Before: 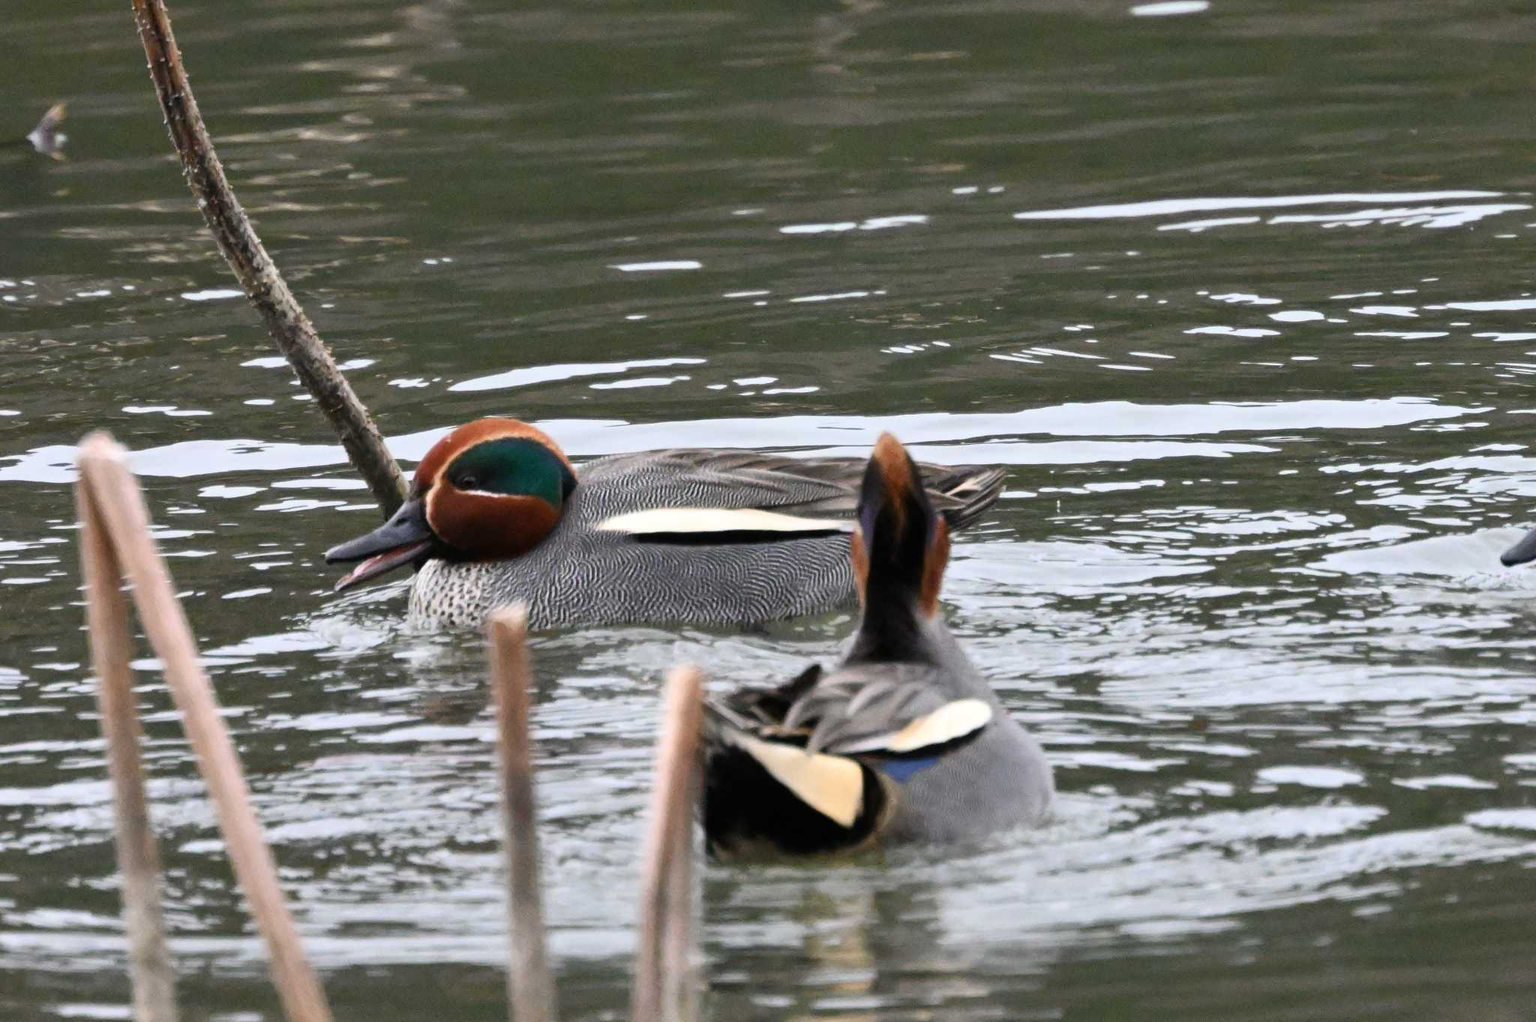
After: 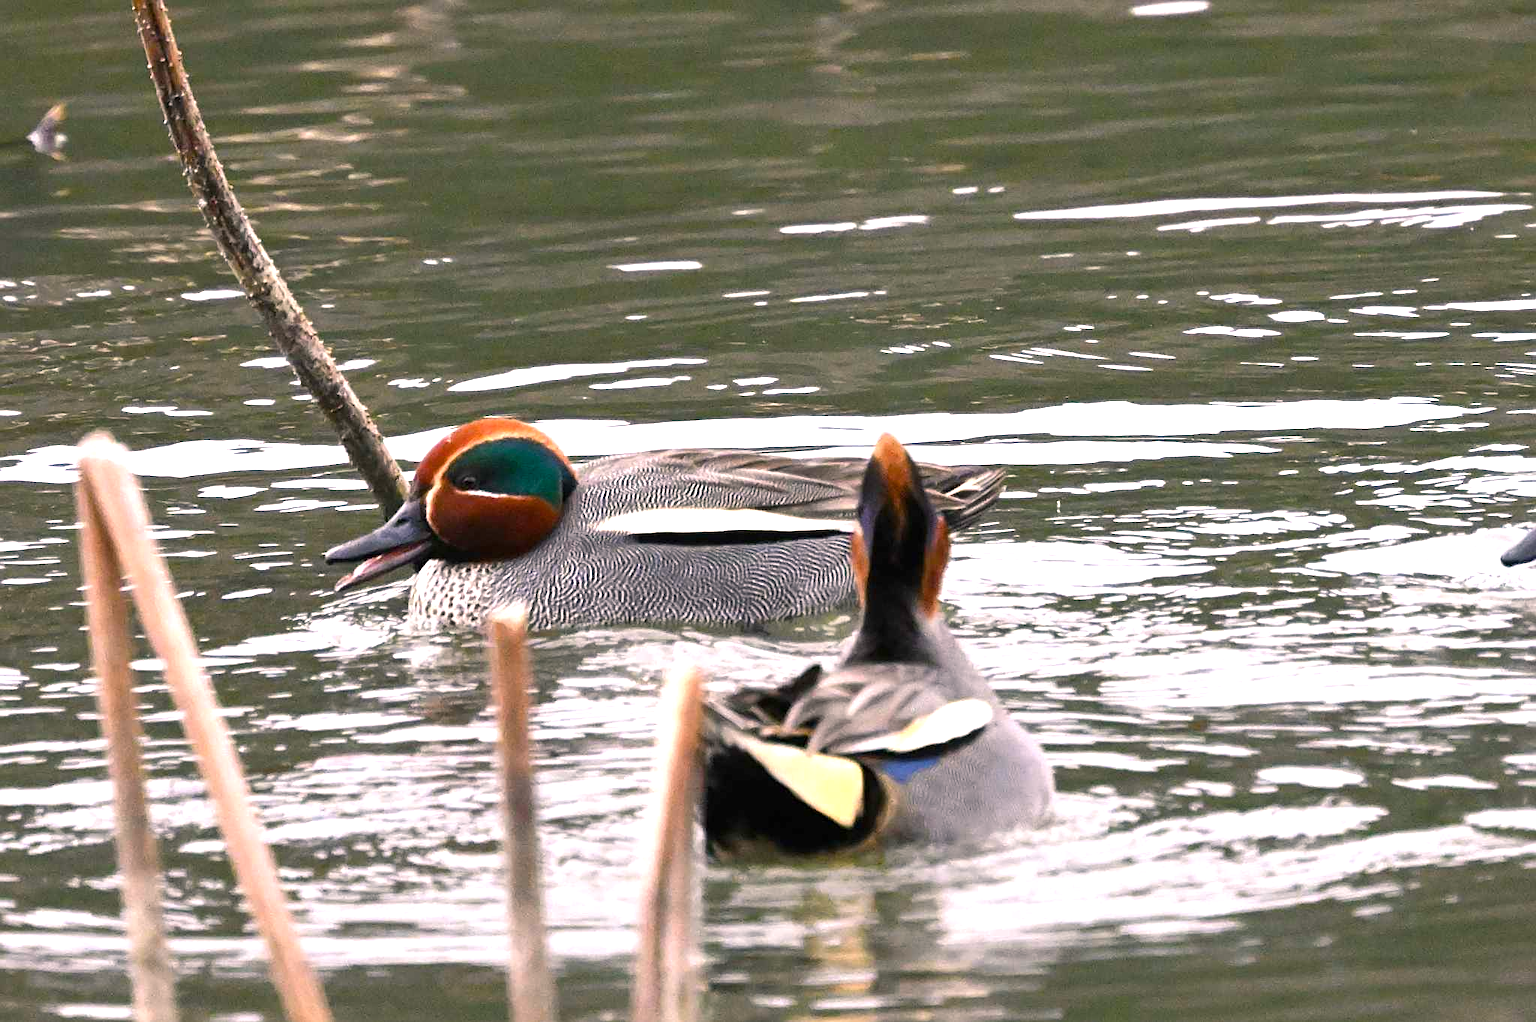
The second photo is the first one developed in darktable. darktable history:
tone equalizer: edges refinement/feathering 500, mask exposure compensation -1.57 EV, preserve details no
exposure: exposure 0.401 EV, compensate exposure bias true, compensate highlight preservation false
sharpen: on, module defaults
color balance rgb: highlights gain › chroma 2.39%, highlights gain › hue 35.79°, perceptual saturation grading › global saturation 19.813%, perceptual brilliance grading › global brilliance 11.366%, global vibrance 10.025%
